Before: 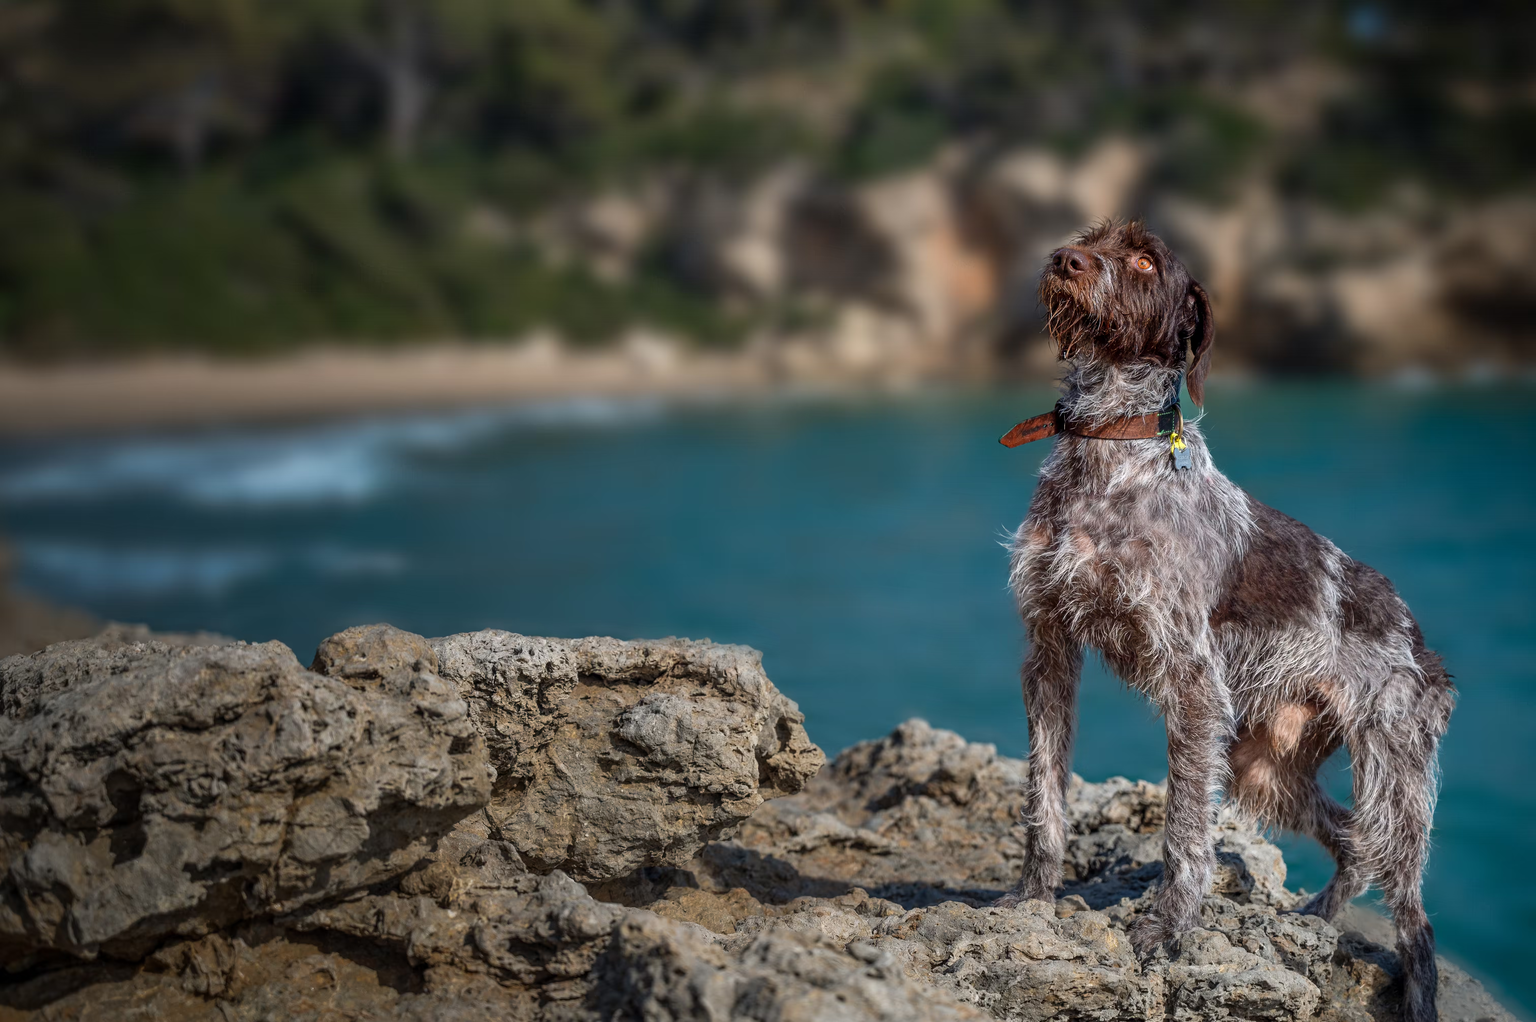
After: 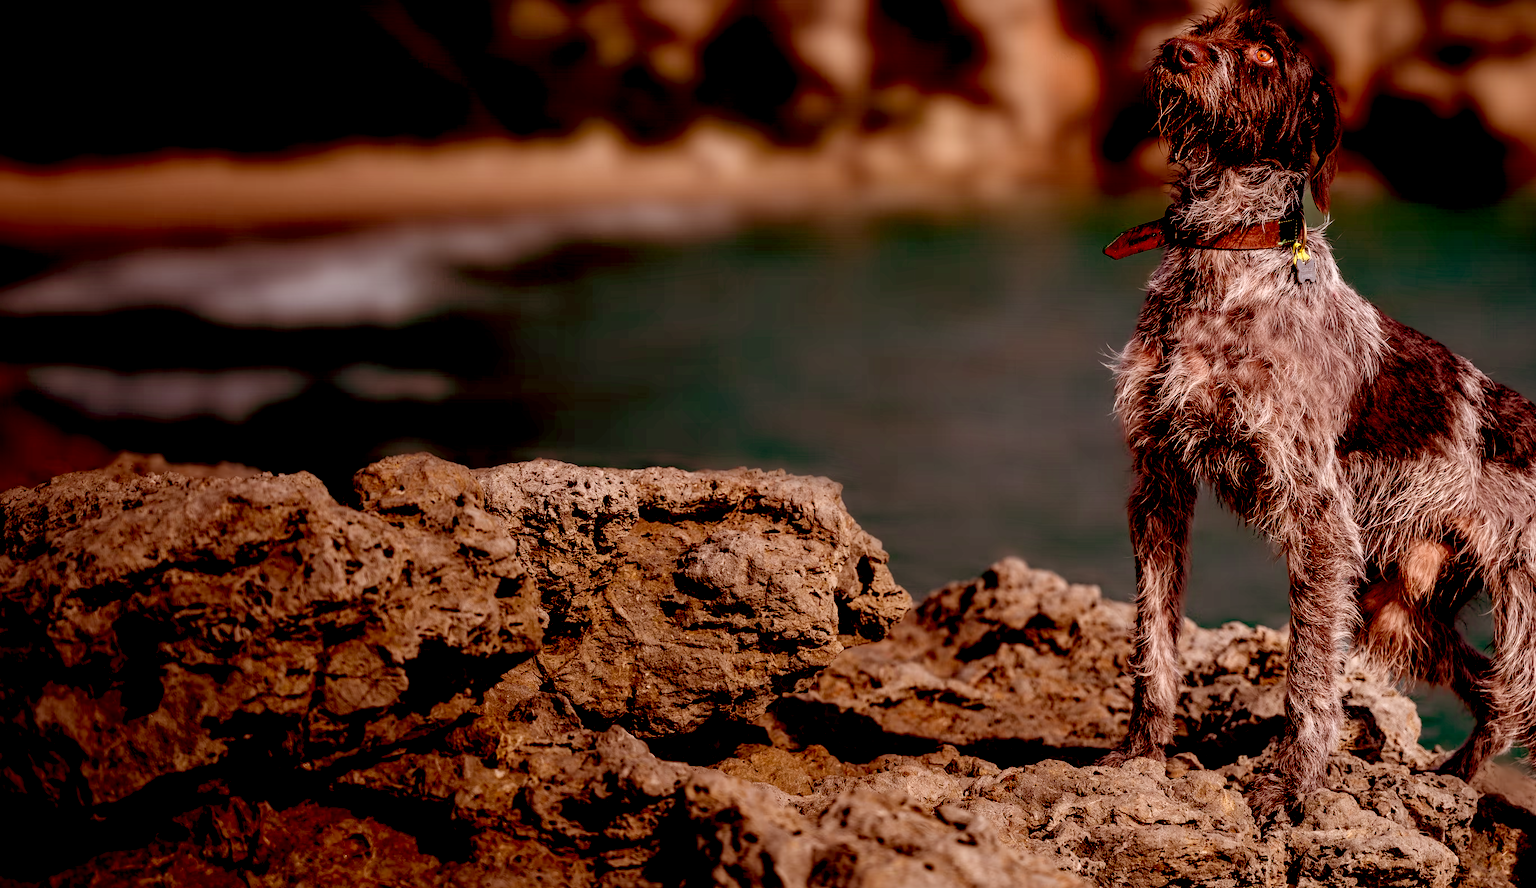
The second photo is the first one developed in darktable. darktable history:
color correction: highlights a* 9.03, highlights b* 8.71, shadows a* 40, shadows b* 40, saturation 0.8
exposure: black level correction 0.056, compensate highlight preservation false
crop: top 20.916%, right 9.437%, bottom 0.316%
